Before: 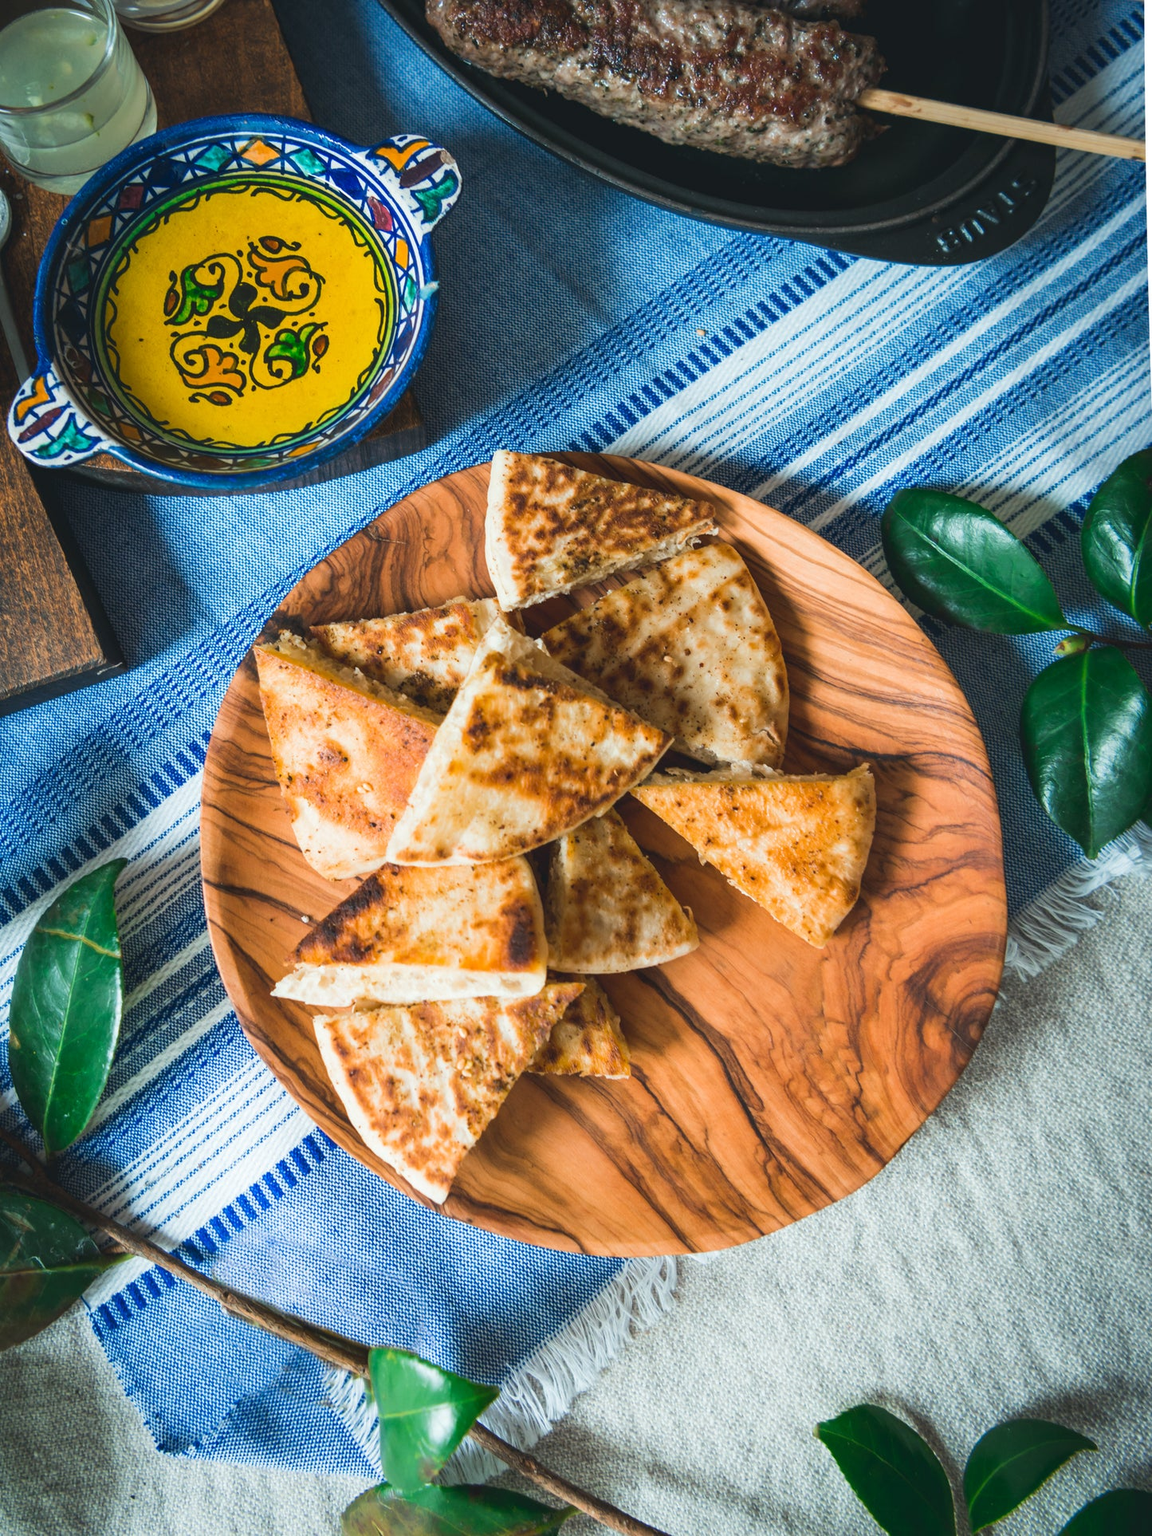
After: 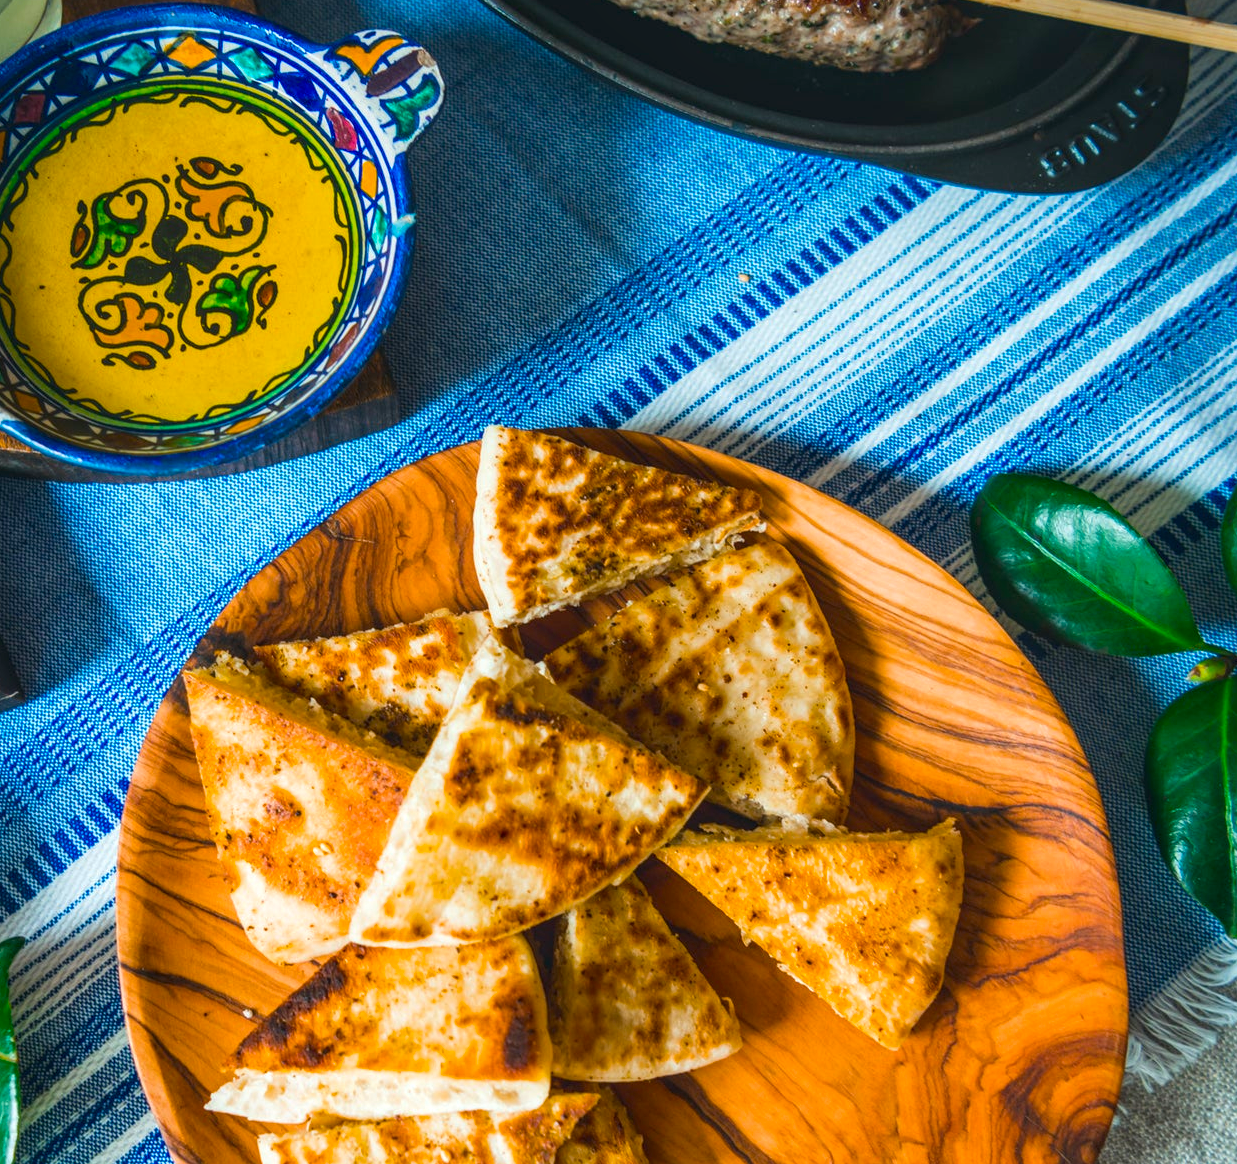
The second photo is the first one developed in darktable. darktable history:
exposure: compensate highlight preservation false
local contrast: on, module defaults
color balance rgb: linear chroma grading › global chroma 15%, perceptual saturation grading › global saturation 30%
crop and rotate: left 9.345%, top 7.22%, right 4.982%, bottom 32.331%
